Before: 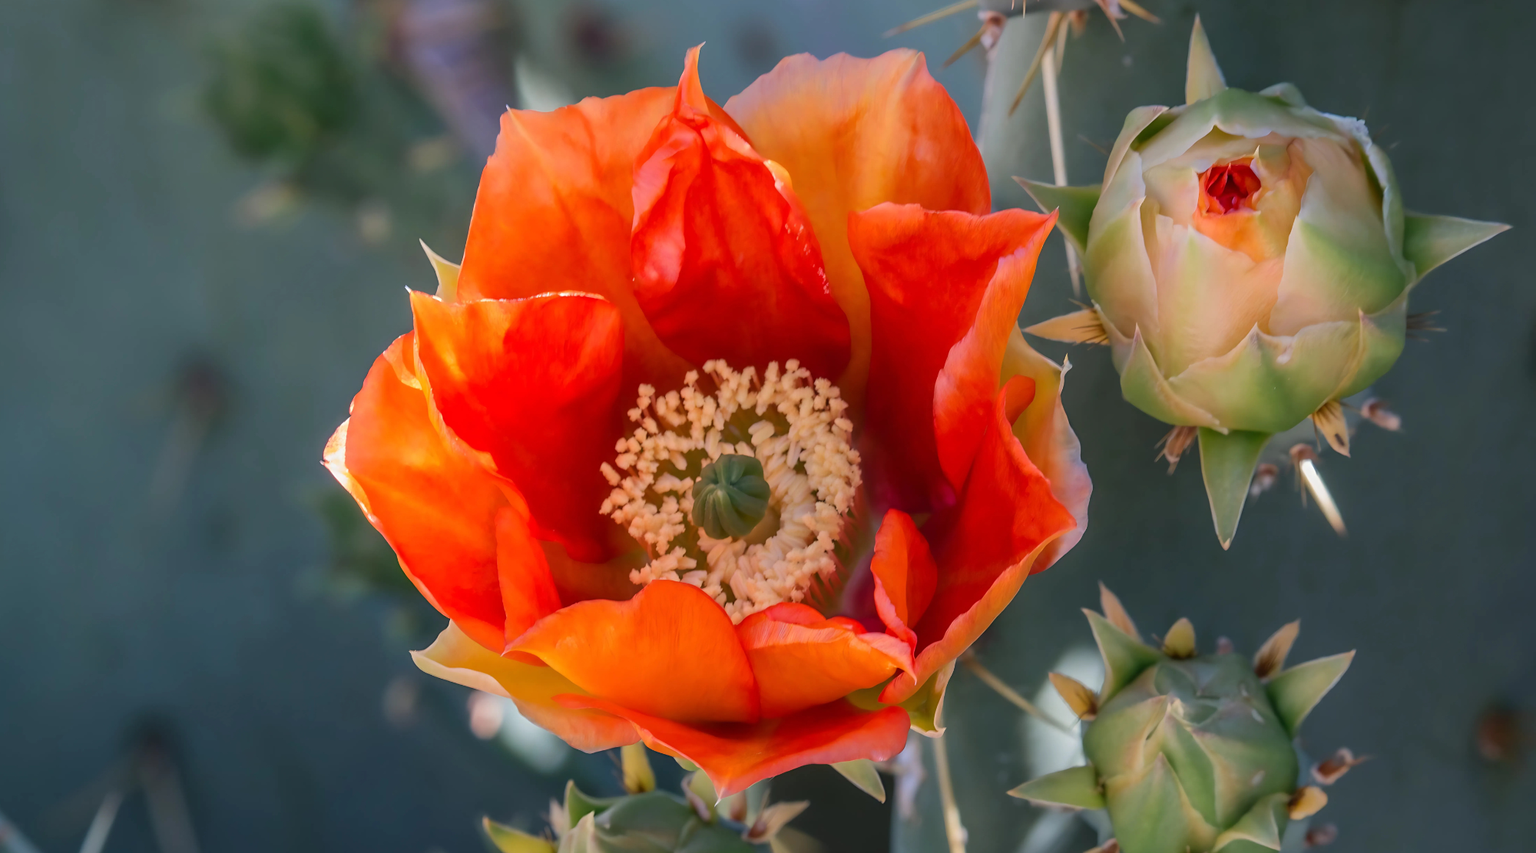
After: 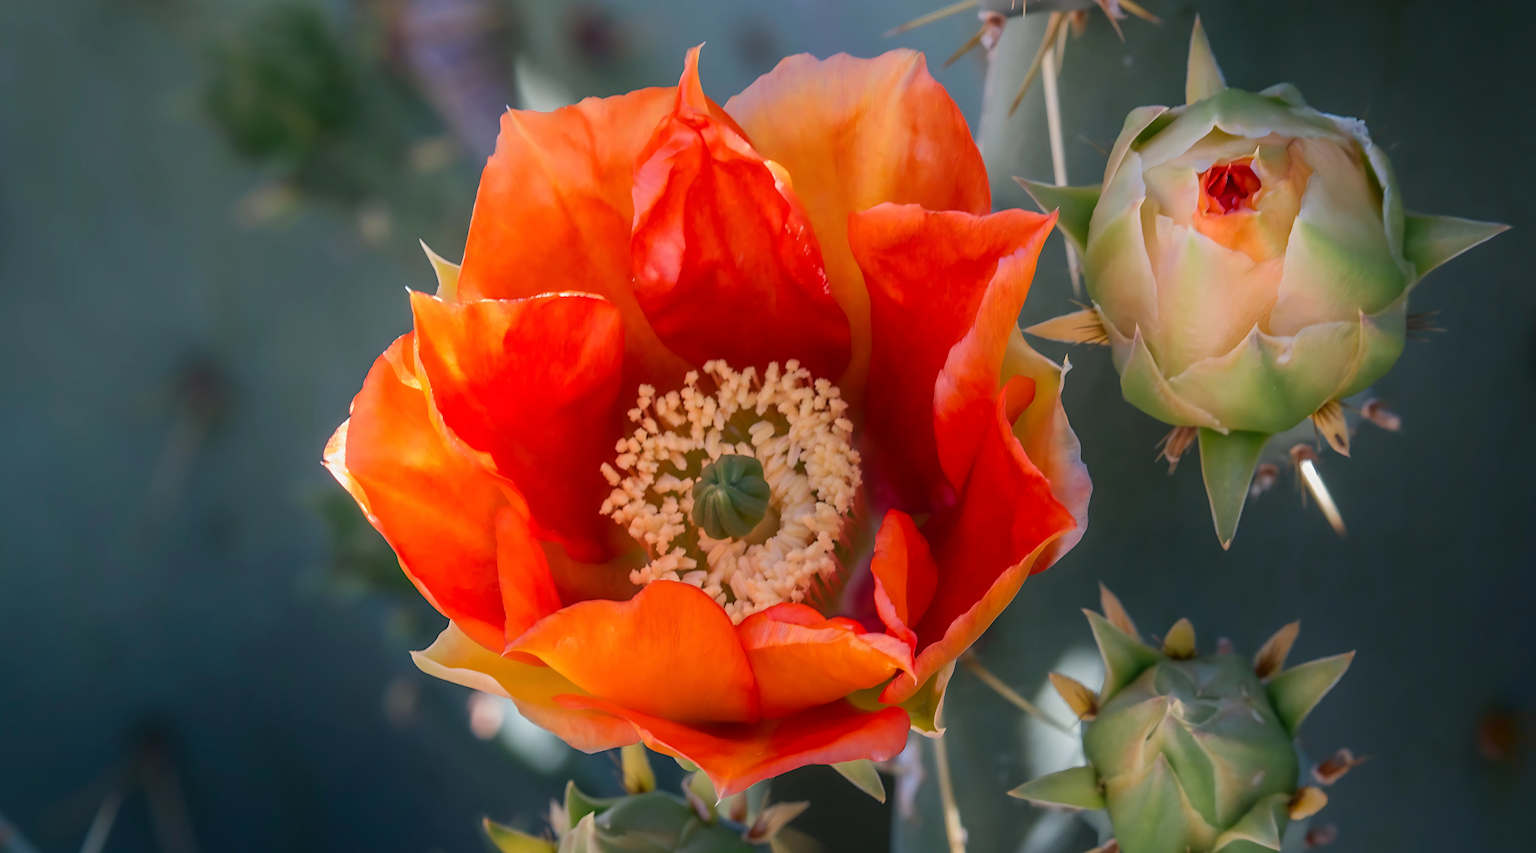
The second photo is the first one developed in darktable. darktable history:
shadows and highlights: shadows -70.56, highlights 33.28, soften with gaussian
